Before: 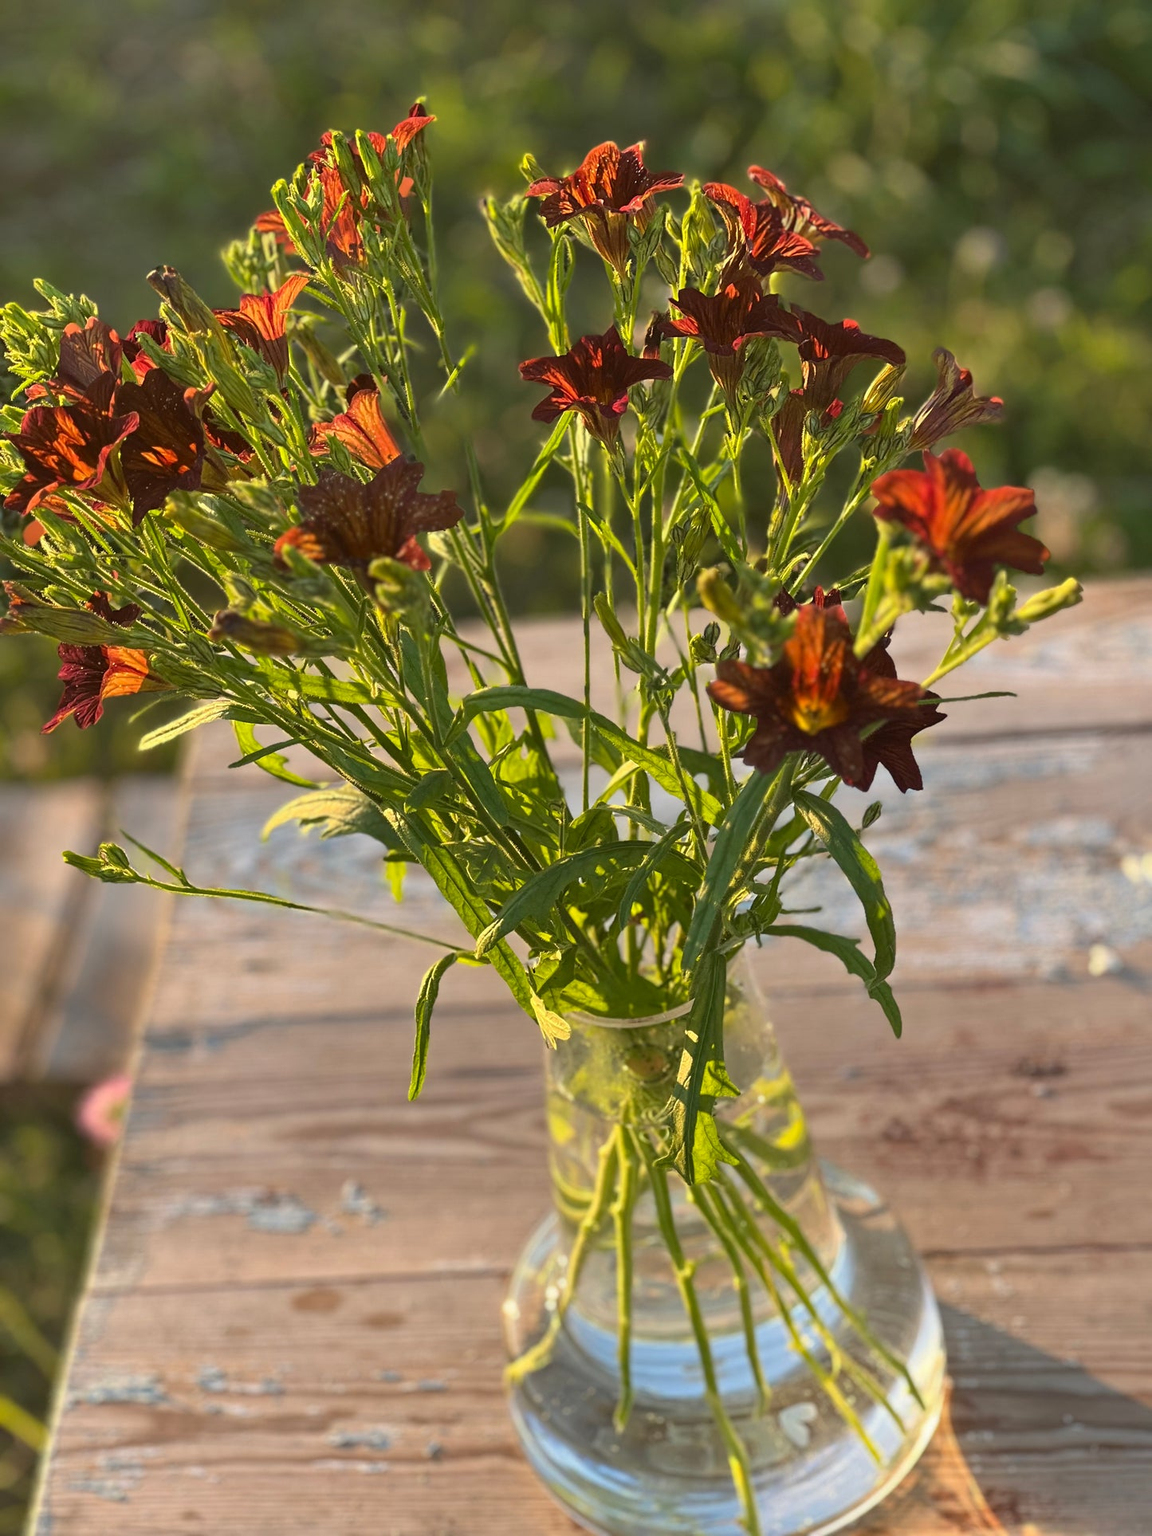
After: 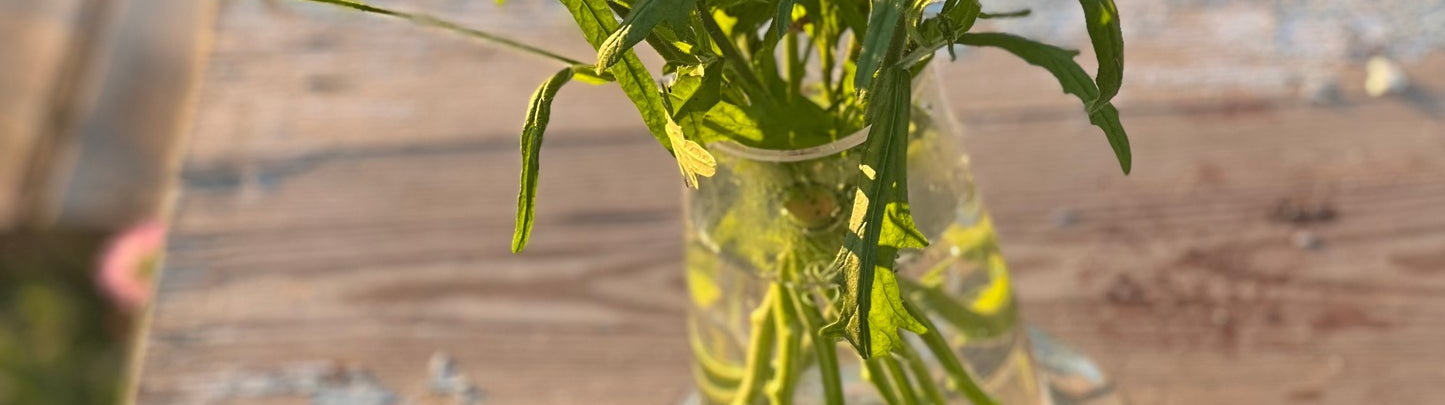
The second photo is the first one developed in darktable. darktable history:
crop and rotate: top 58.555%, bottom 20.391%
tone equalizer: on, module defaults
